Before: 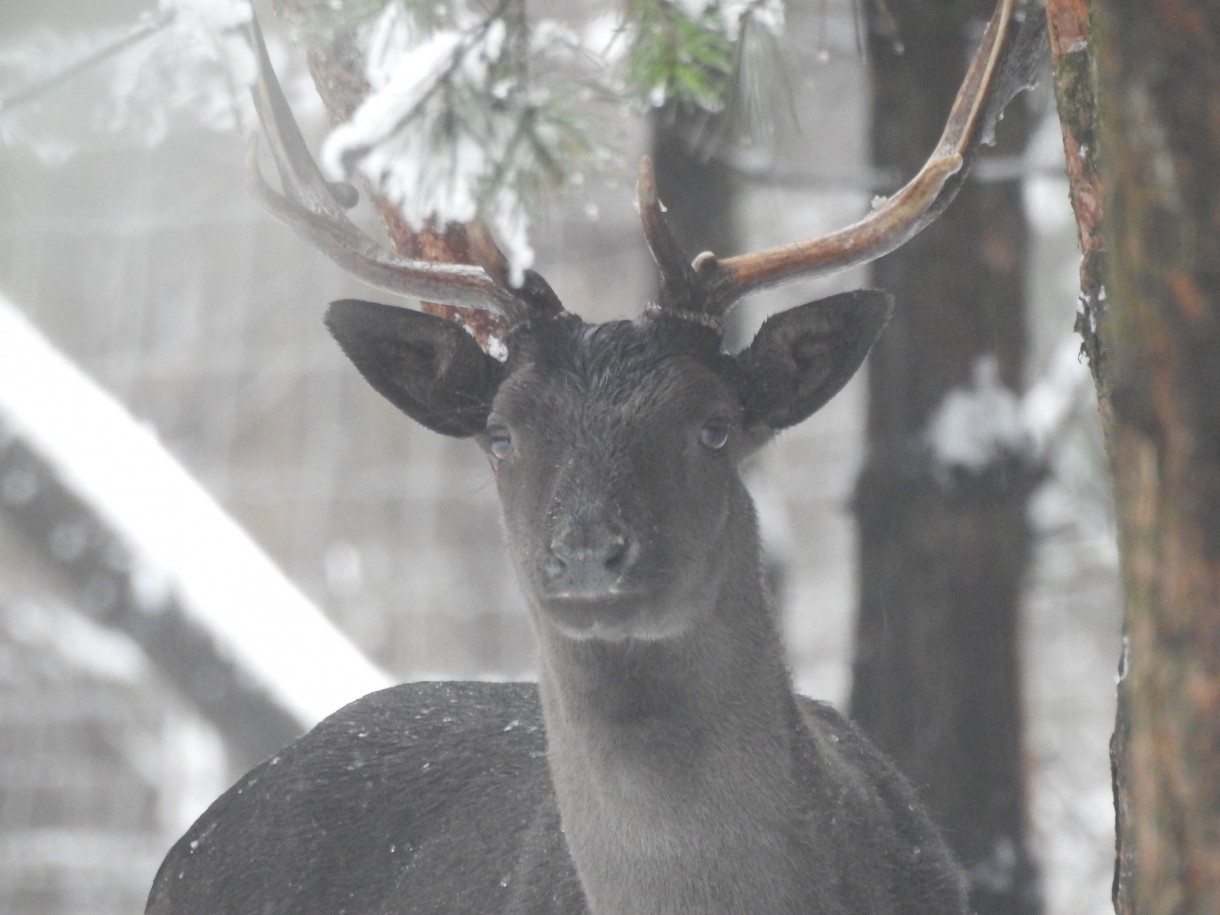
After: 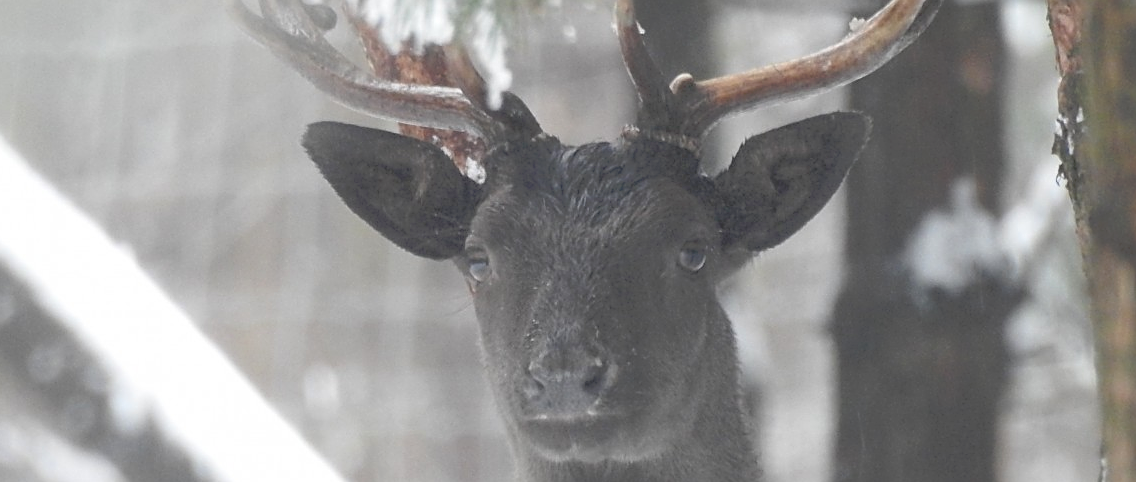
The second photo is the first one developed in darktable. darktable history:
sharpen: on, module defaults
tone curve: curves: ch0 [(0, 0) (0.003, 0.026) (0.011, 0.024) (0.025, 0.022) (0.044, 0.031) (0.069, 0.067) (0.1, 0.094) (0.136, 0.102) (0.177, 0.14) (0.224, 0.189) (0.277, 0.238) (0.335, 0.325) (0.399, 0.379) (0.468, 0.453) (0.543, 0.528) (0.623, 0.609) (0.709, 0.695) (0.801, 0.793) (0.898, 0.898) (1, 1)], preserve colors none
crop: left 1.825%, top 19.454%, right 5.006%, bottom 27.785%
